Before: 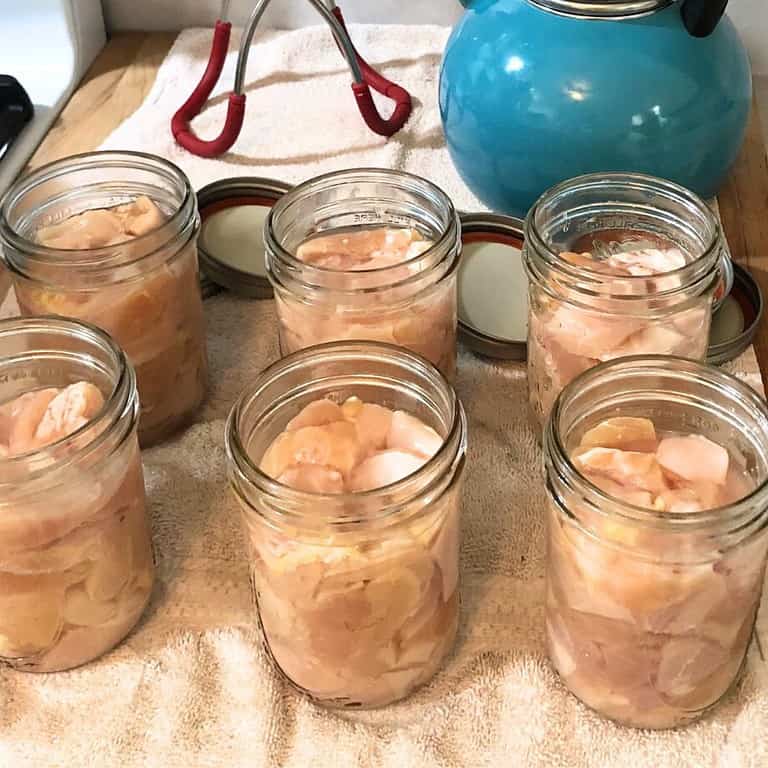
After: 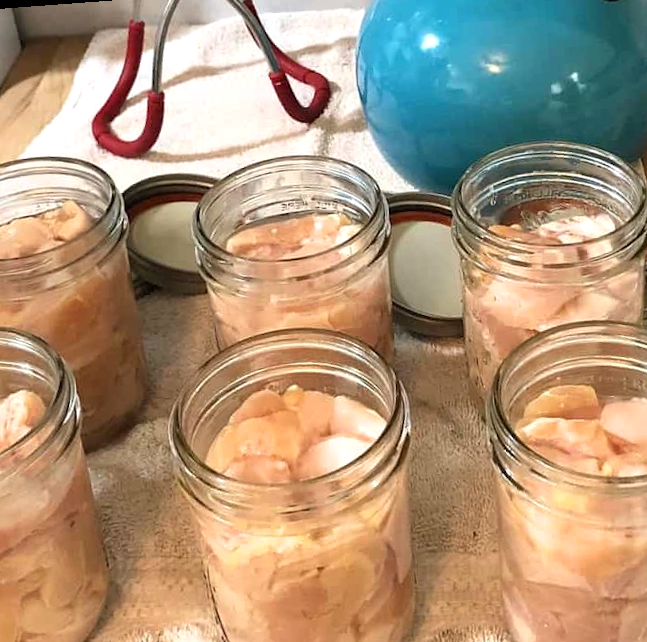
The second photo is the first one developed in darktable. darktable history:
crop and rotate: left 10.77%, top 5.1%, right 10.41%, bottom 16.76%
rotate and perspective: rotation -4.25°, automatic cropping off
exposure: exposure 0.161 EV, compensate highlight preservation false
